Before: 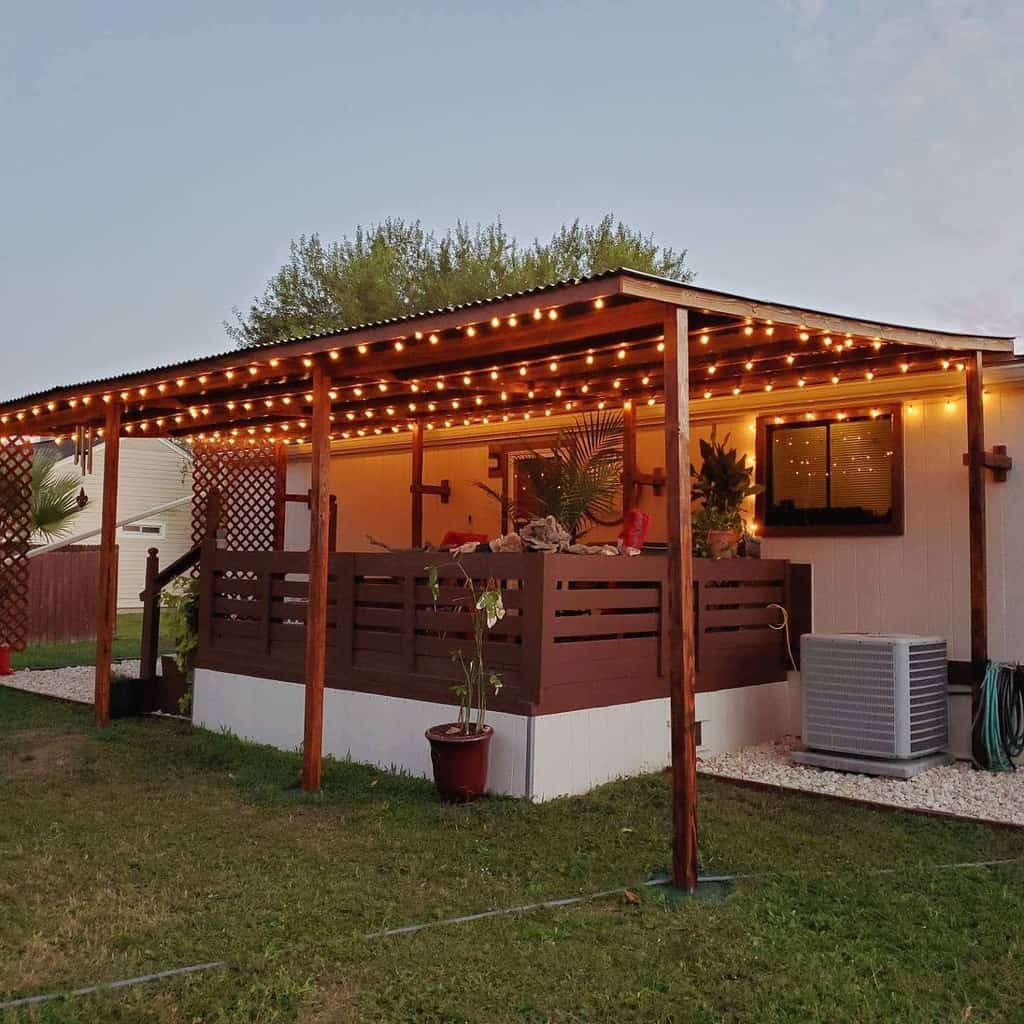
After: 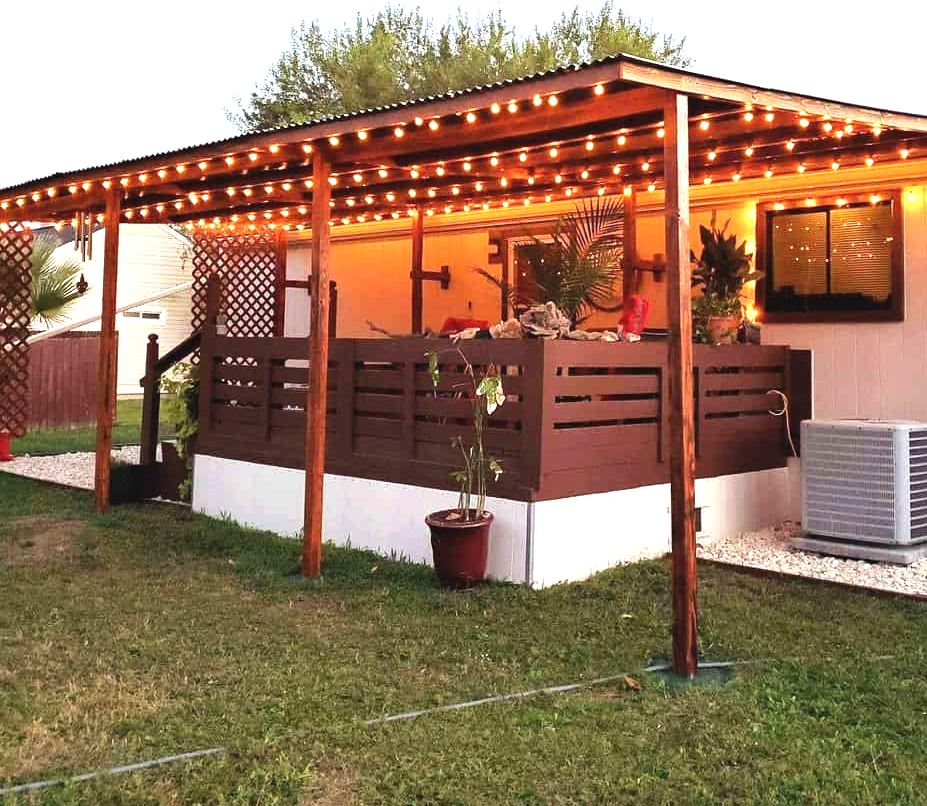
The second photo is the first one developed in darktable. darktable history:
crop: top 20.916%, right 9.437%, bottom 0.316%
tone equalizer: -8 EV -0.417 EV, -7 EV -0.389 EV, -6 EV -0.333 EV, -5 EV -0.222 EV, -3 EV 0.222 EV, -2 EV 0.333 EV, -1 EV 0.389 EV, +0 EV 0.417 EV, edges refinement/feathering 500, mask exposure compensation -1.57 EV, preserve details no
exposure: black level correction -0.002, exposure 1.115 EV, compensate highlight preservation false
